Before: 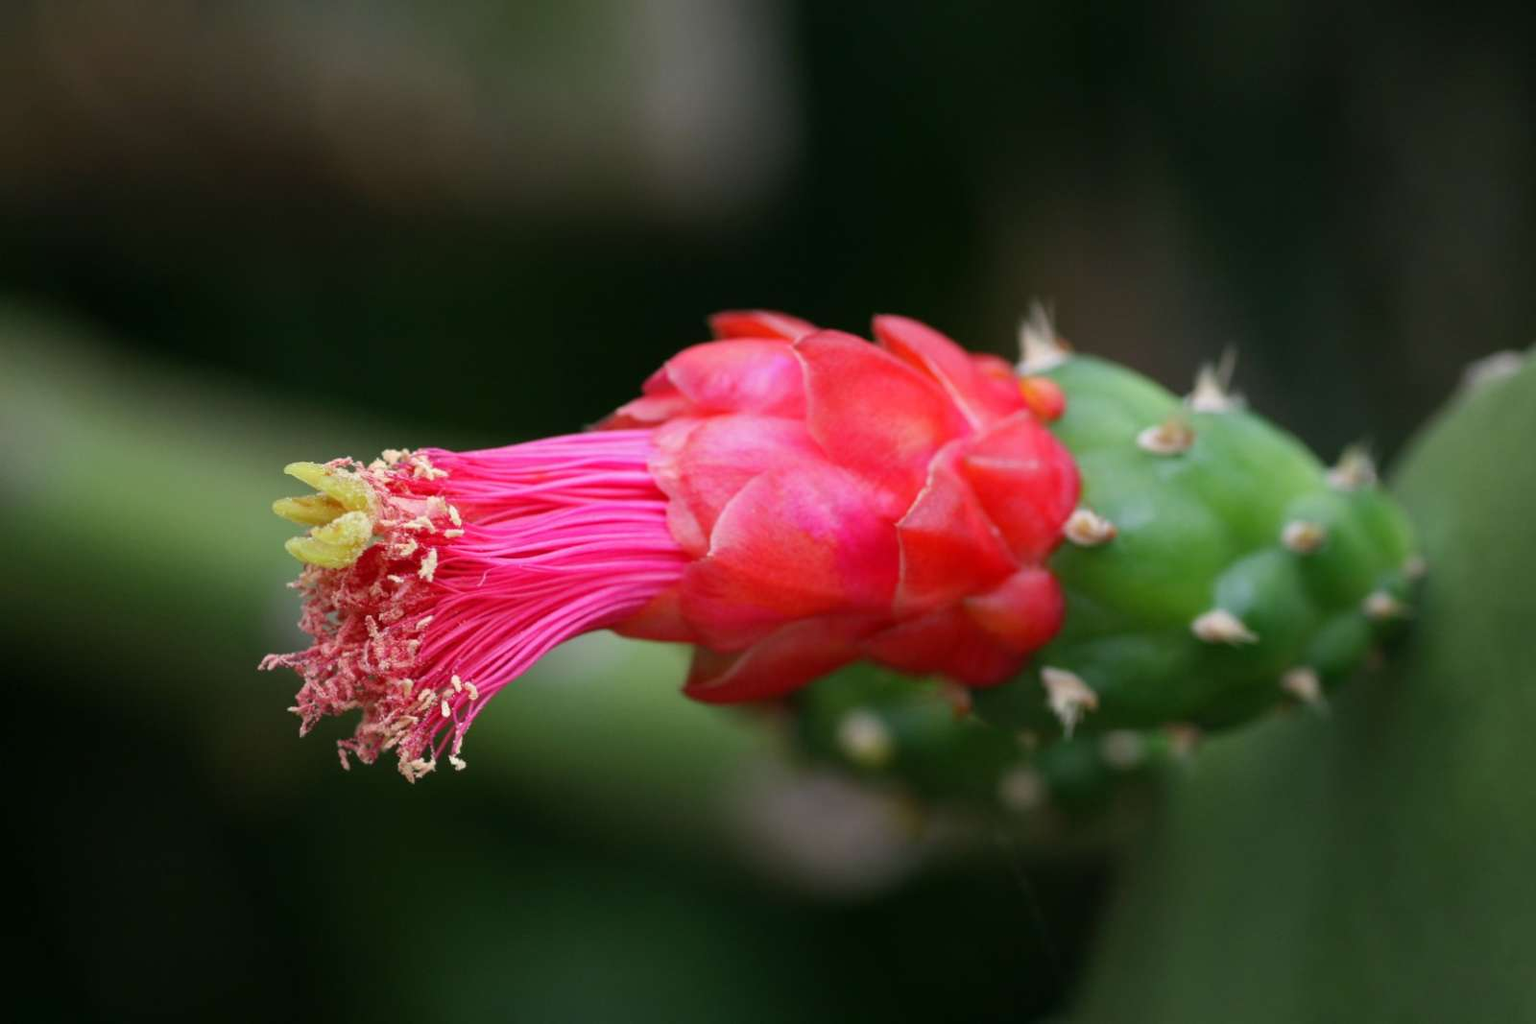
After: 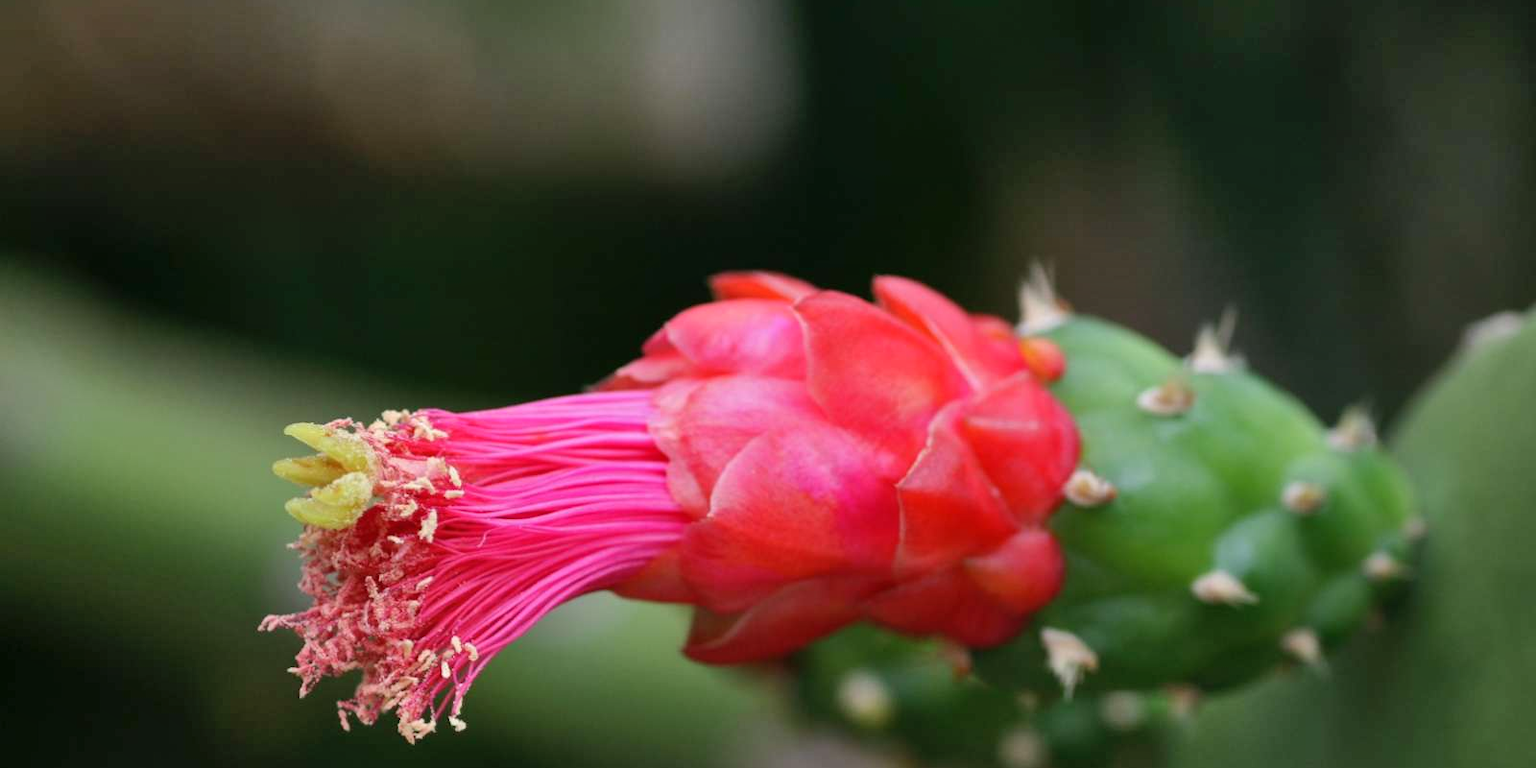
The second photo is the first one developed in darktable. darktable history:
crop: top 3.857%, bottom 21.132%
shadows and highlights: low approximation 0.01, soften with gaussian
